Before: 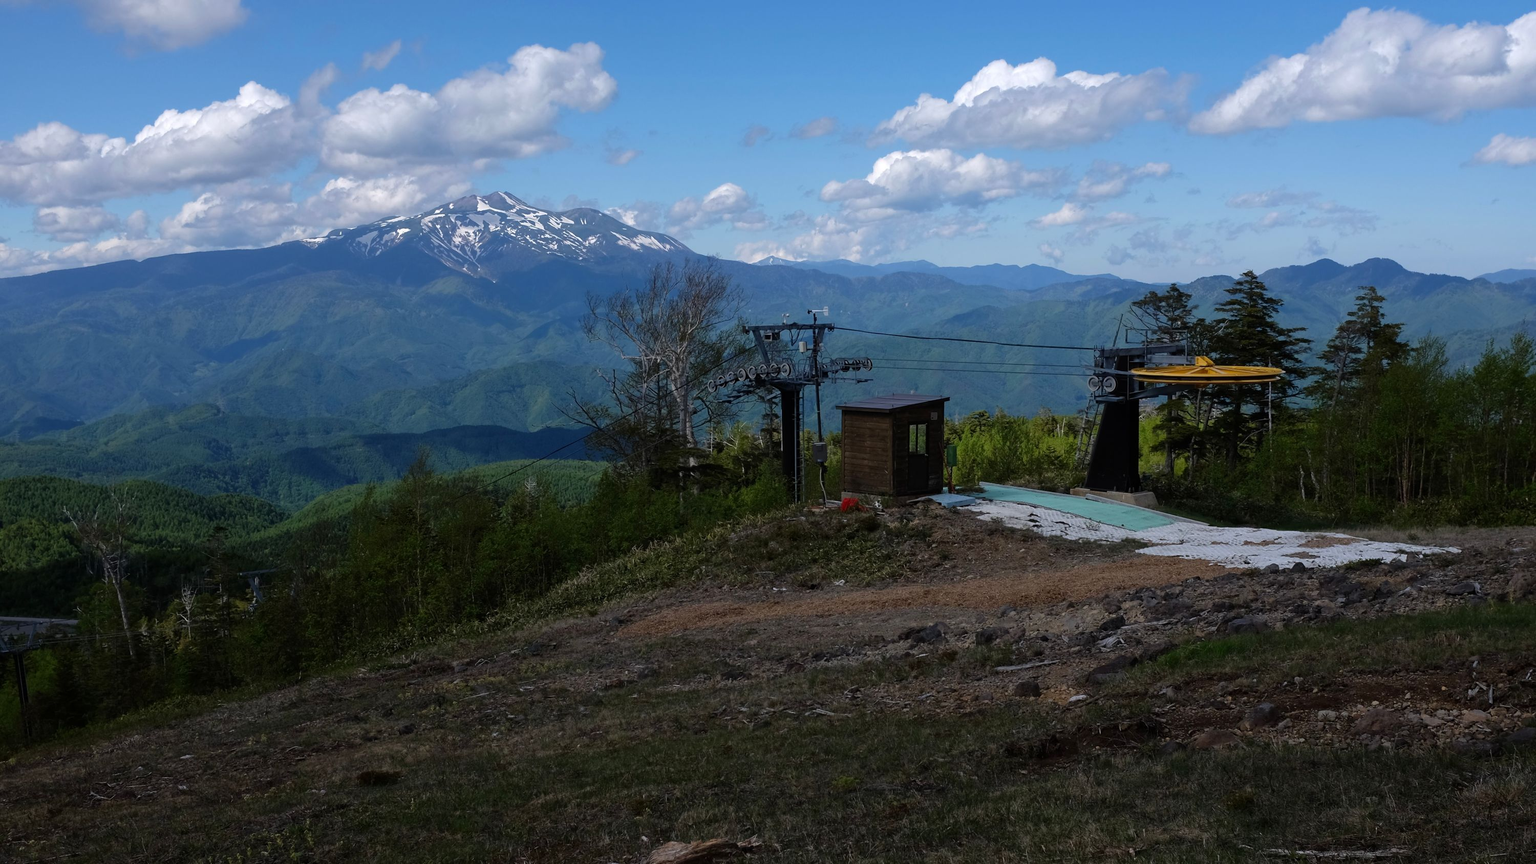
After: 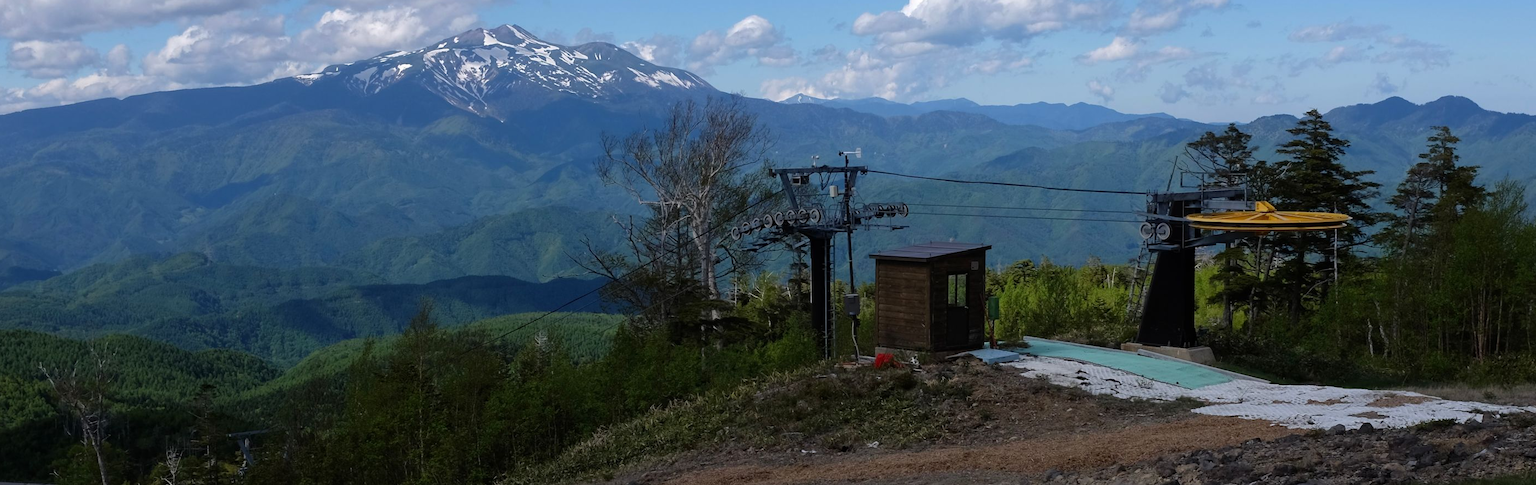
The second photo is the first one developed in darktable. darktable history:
crop: left 1.776%, top 19.602%, right 5.14%, bottom 28.055%
